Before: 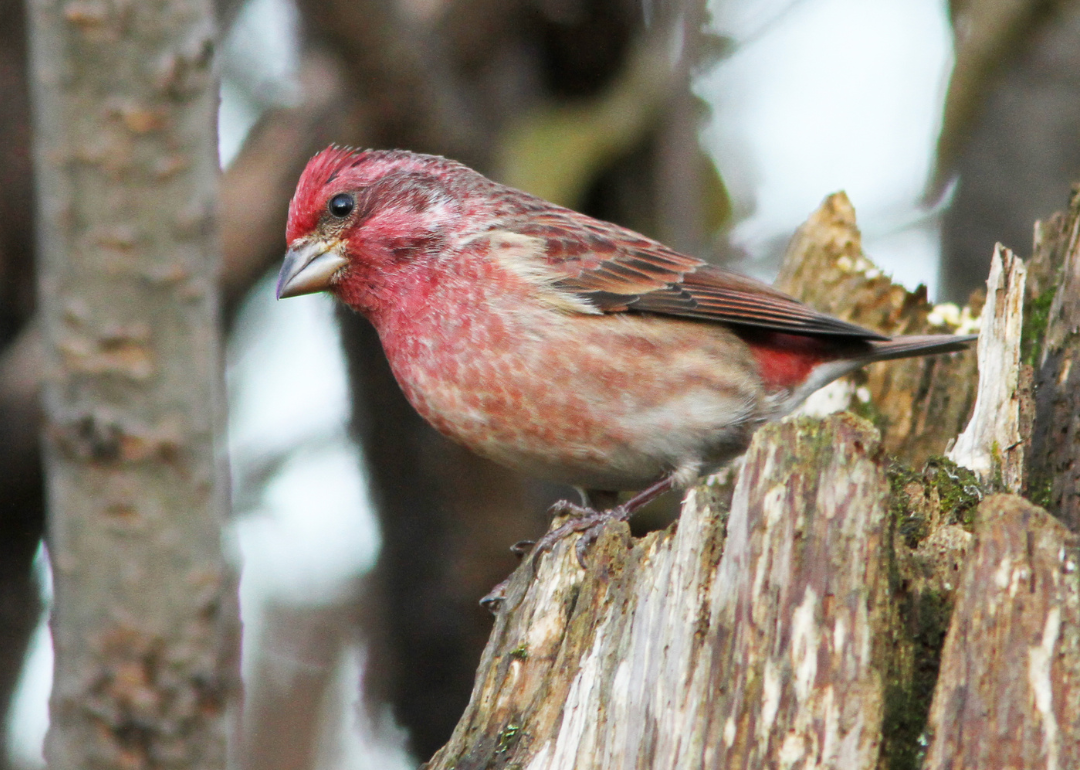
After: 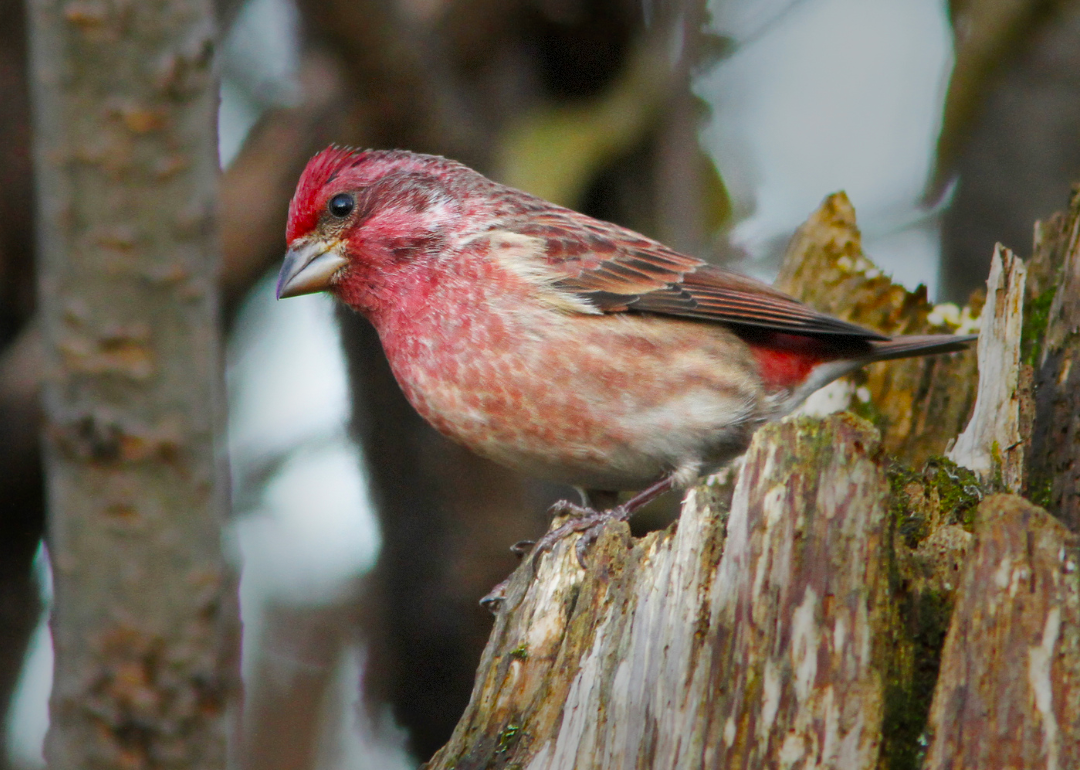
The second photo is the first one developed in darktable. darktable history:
vignetting: fall-off start 30.64%, fall-off radius 34.09%, saturation 0.373, dithering 8-bit output, unbound false
contrast brightness saturation: contrast -0.01, brightness -0.009, saturation 0.038
shadows and highlights: radius 116.28, shadows 42.57, highlights -61.76, soften with gaussian
